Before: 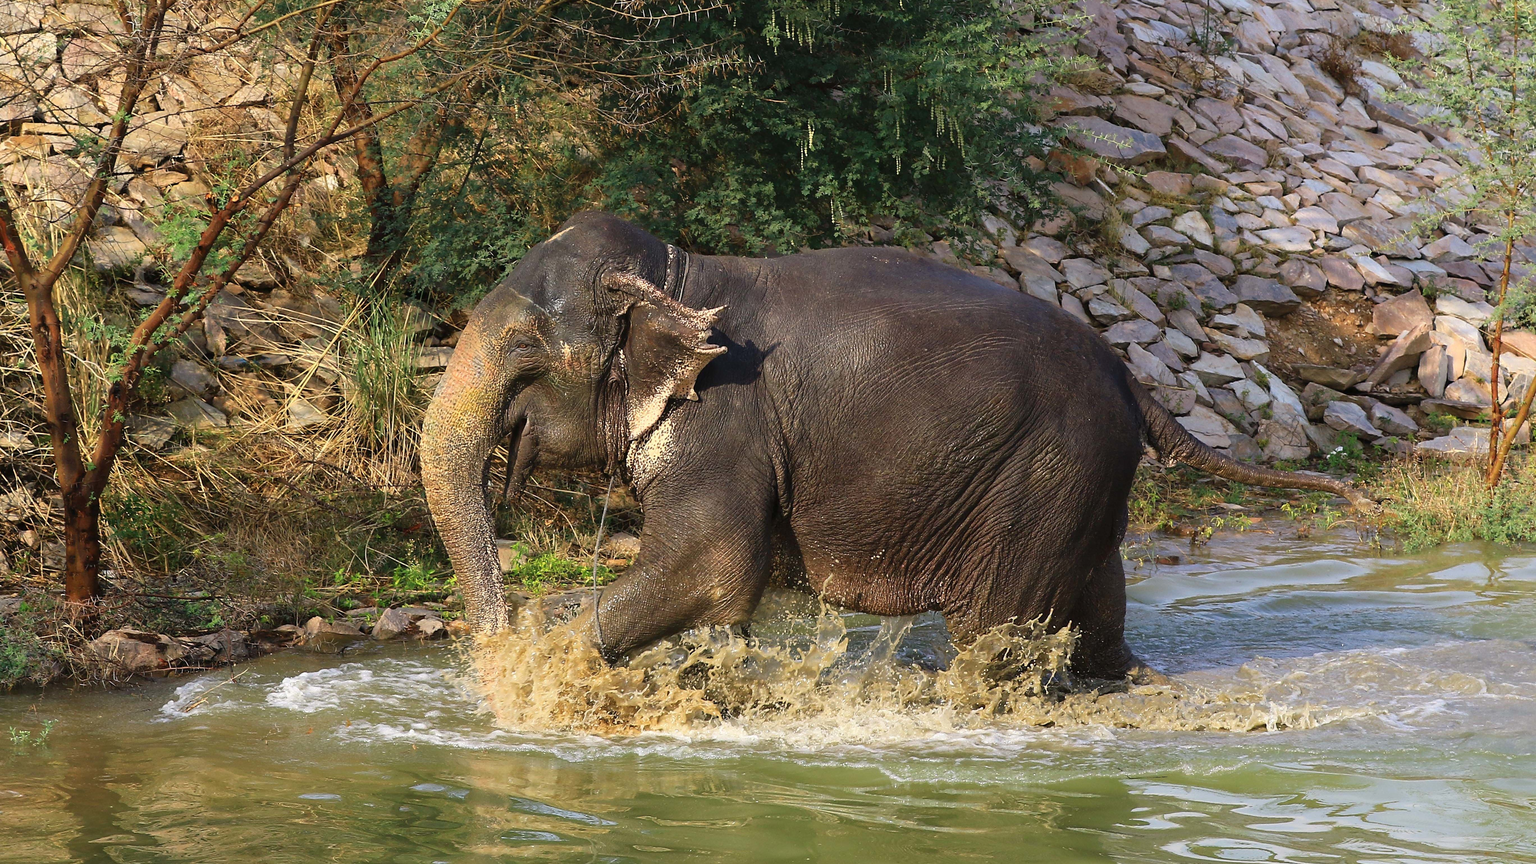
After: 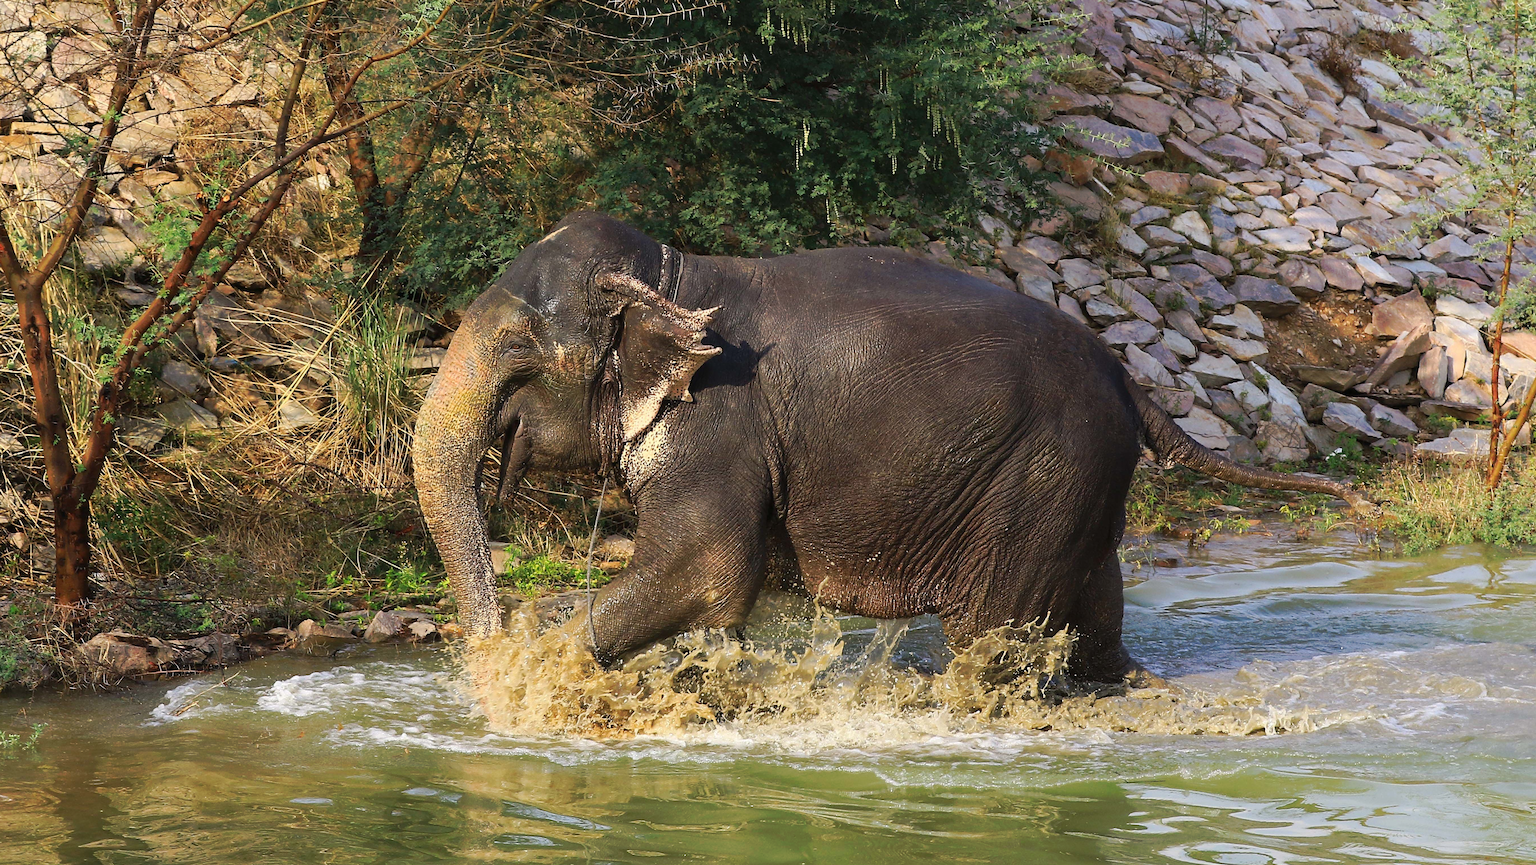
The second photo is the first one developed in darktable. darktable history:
crop and rotate: left 0.728%, top 0.256%, bottom 0.325%
tone curve: curves: ch0 [(0, 0) (0.003, 0.003) (0.011, 0.011) (0.025, 0.024) (0.044, 0.042) (0.069, 0.066) (0.1, 0.095) (0.136, 0.129) (0.177, 0.169) (0.224, 0.214) (0.277, 0.264) (0.335, 0.319) (0.399, 0.38) (0.468, 0.446) (0.543, 0.558) (0.623, 0.636) (0.709, 0.719) (0.801, 0.807) (0.898, 0.901) (1, 1)], preserve colors none
